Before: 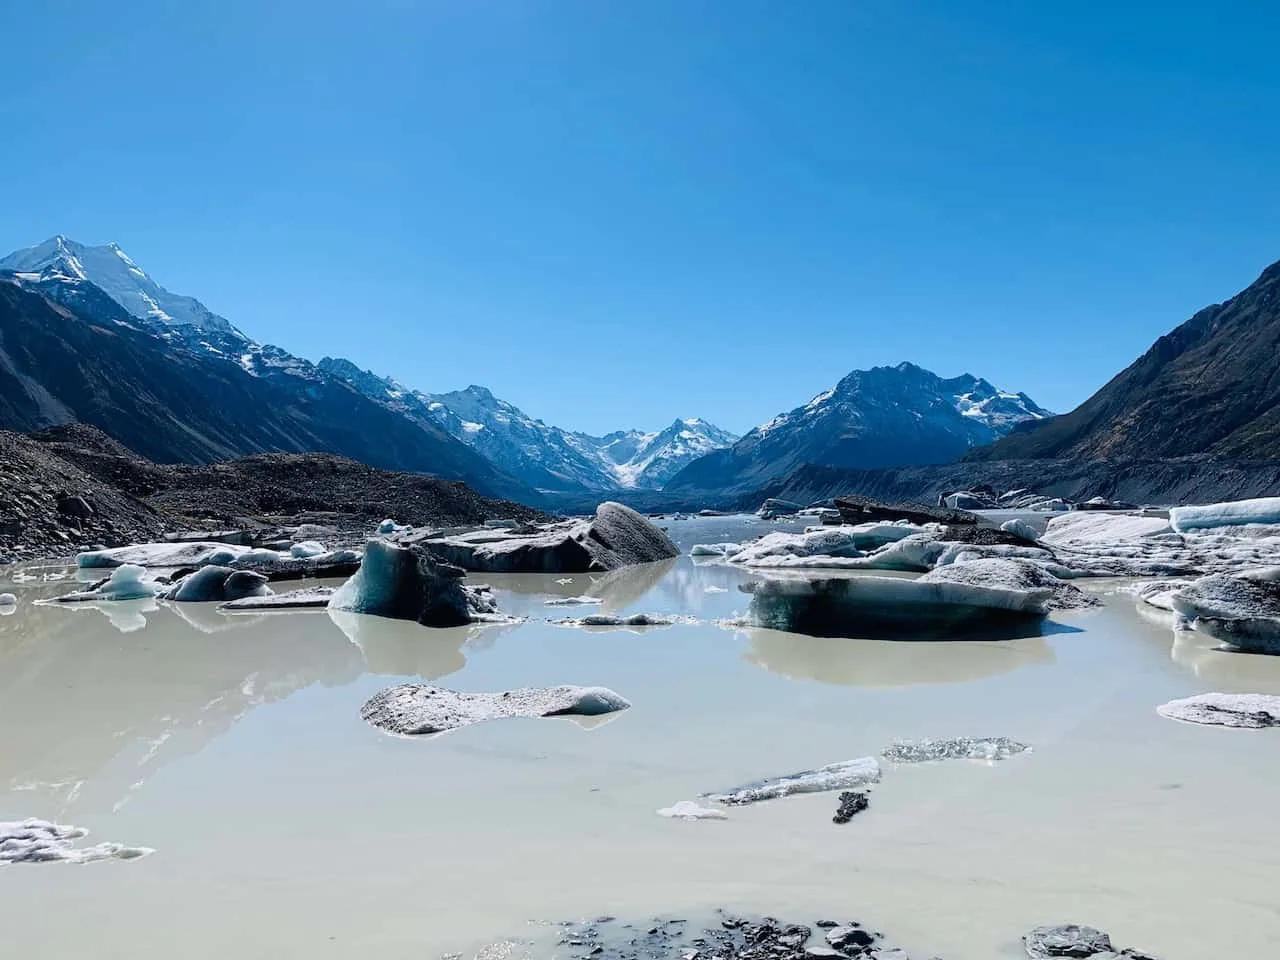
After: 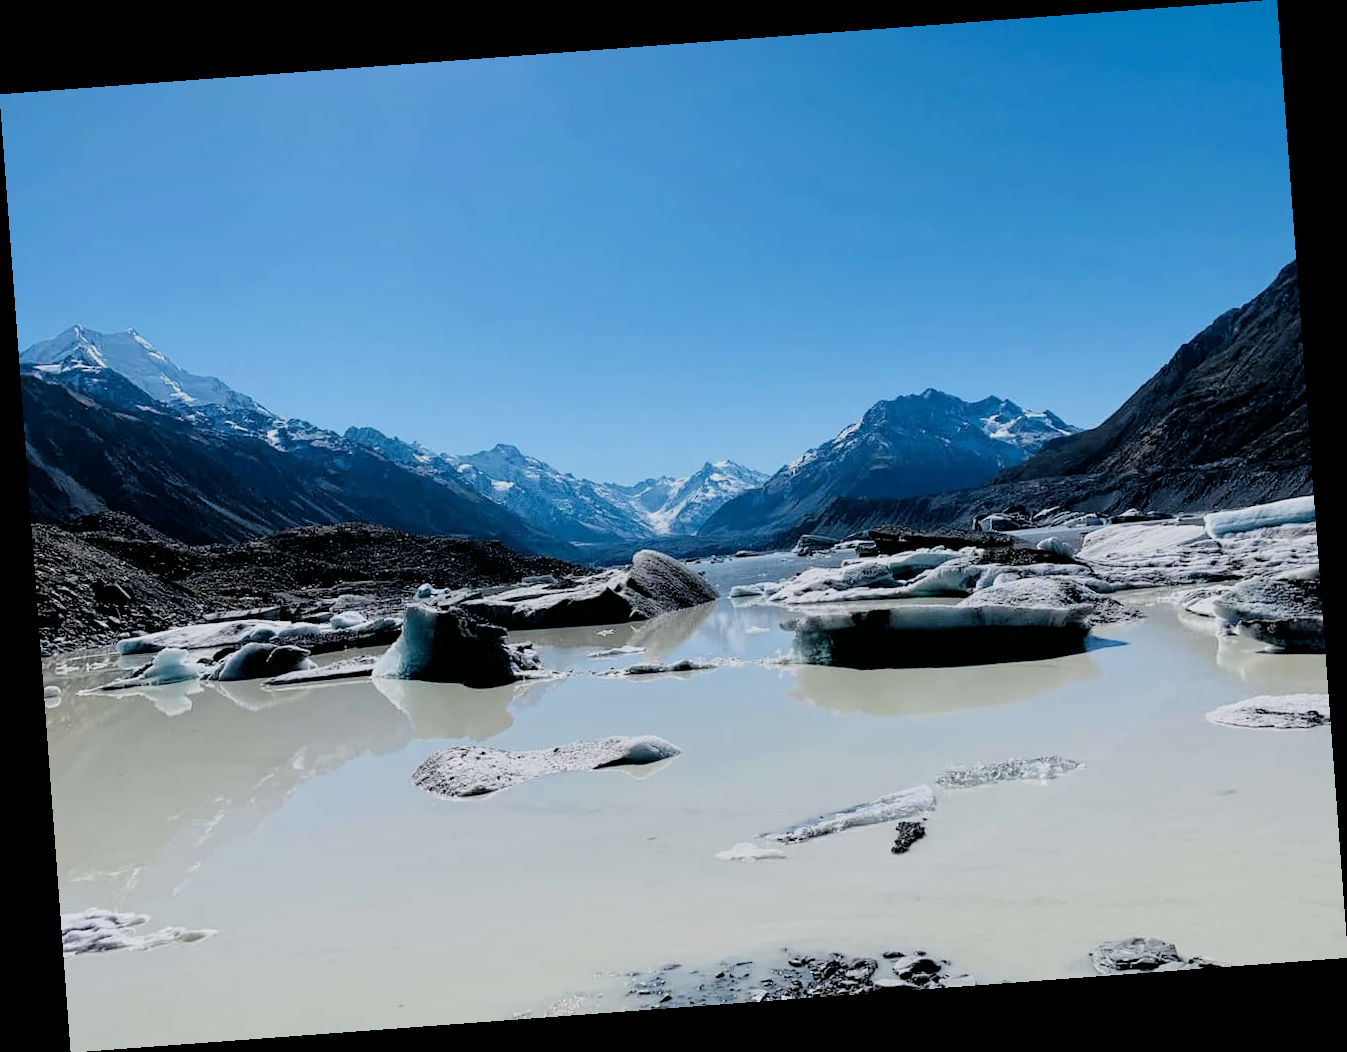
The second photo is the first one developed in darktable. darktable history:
rotate and perspective: rotation -4.25°, automatic cropping off
filmic rgb: black relative exposure -3.86 EV, white relative exposure 3.48 EV, hardness 2.63, contrast 1.103
exposure: compensate highlight preservation false
